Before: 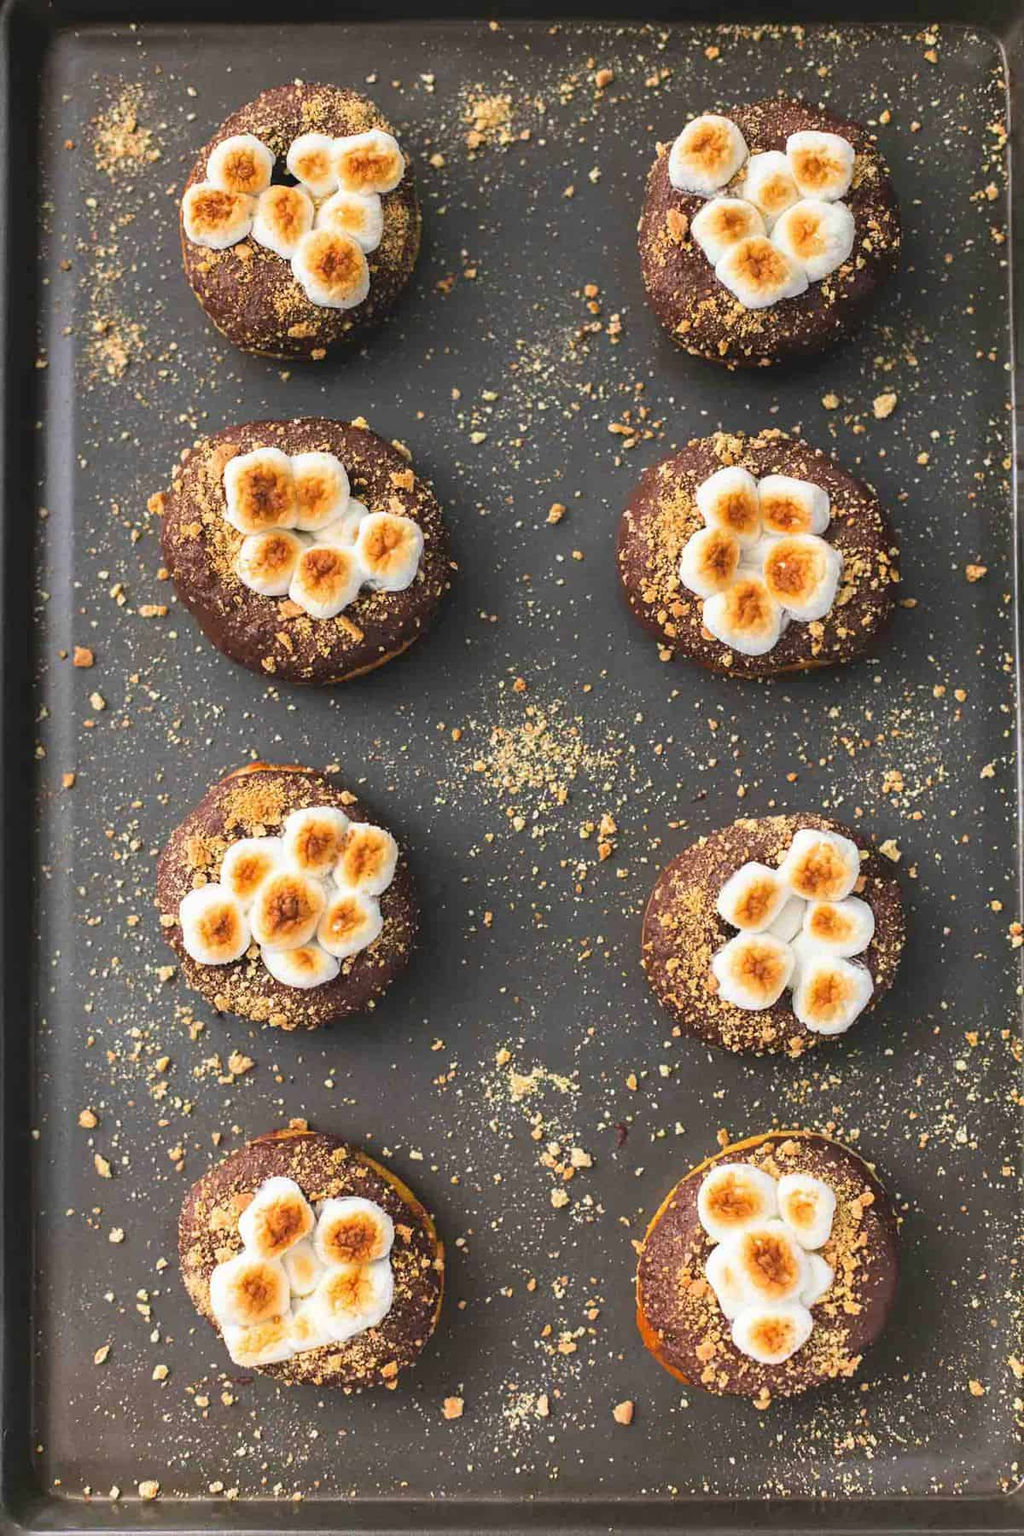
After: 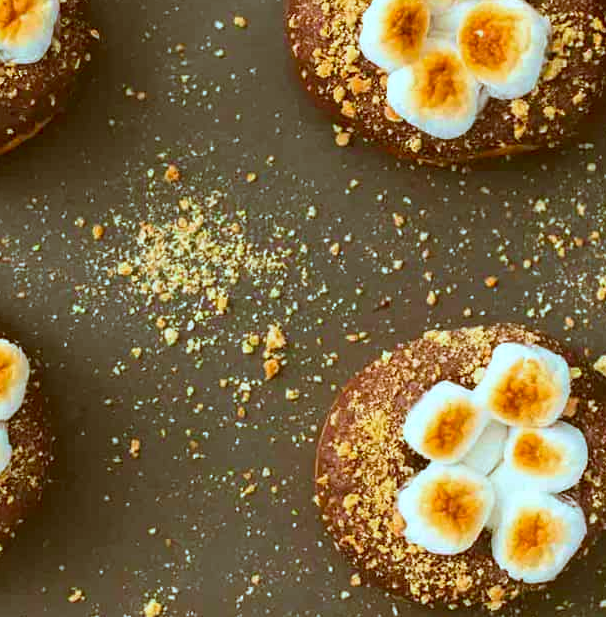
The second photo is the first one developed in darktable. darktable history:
color correction: highlights a* -14.68, highlights b* -16.31, shadows a* 10.16, shadows b* 28.86
color balance rgb: highlights gain › chroma 1.099%, highlights gain › hue 60.18°, perceptual saturation grading › global saturation 19.326%
velvia: on, module defaults
crop: left 36.443%, top 34.97%, right 13.027%, bottom 30.709%
